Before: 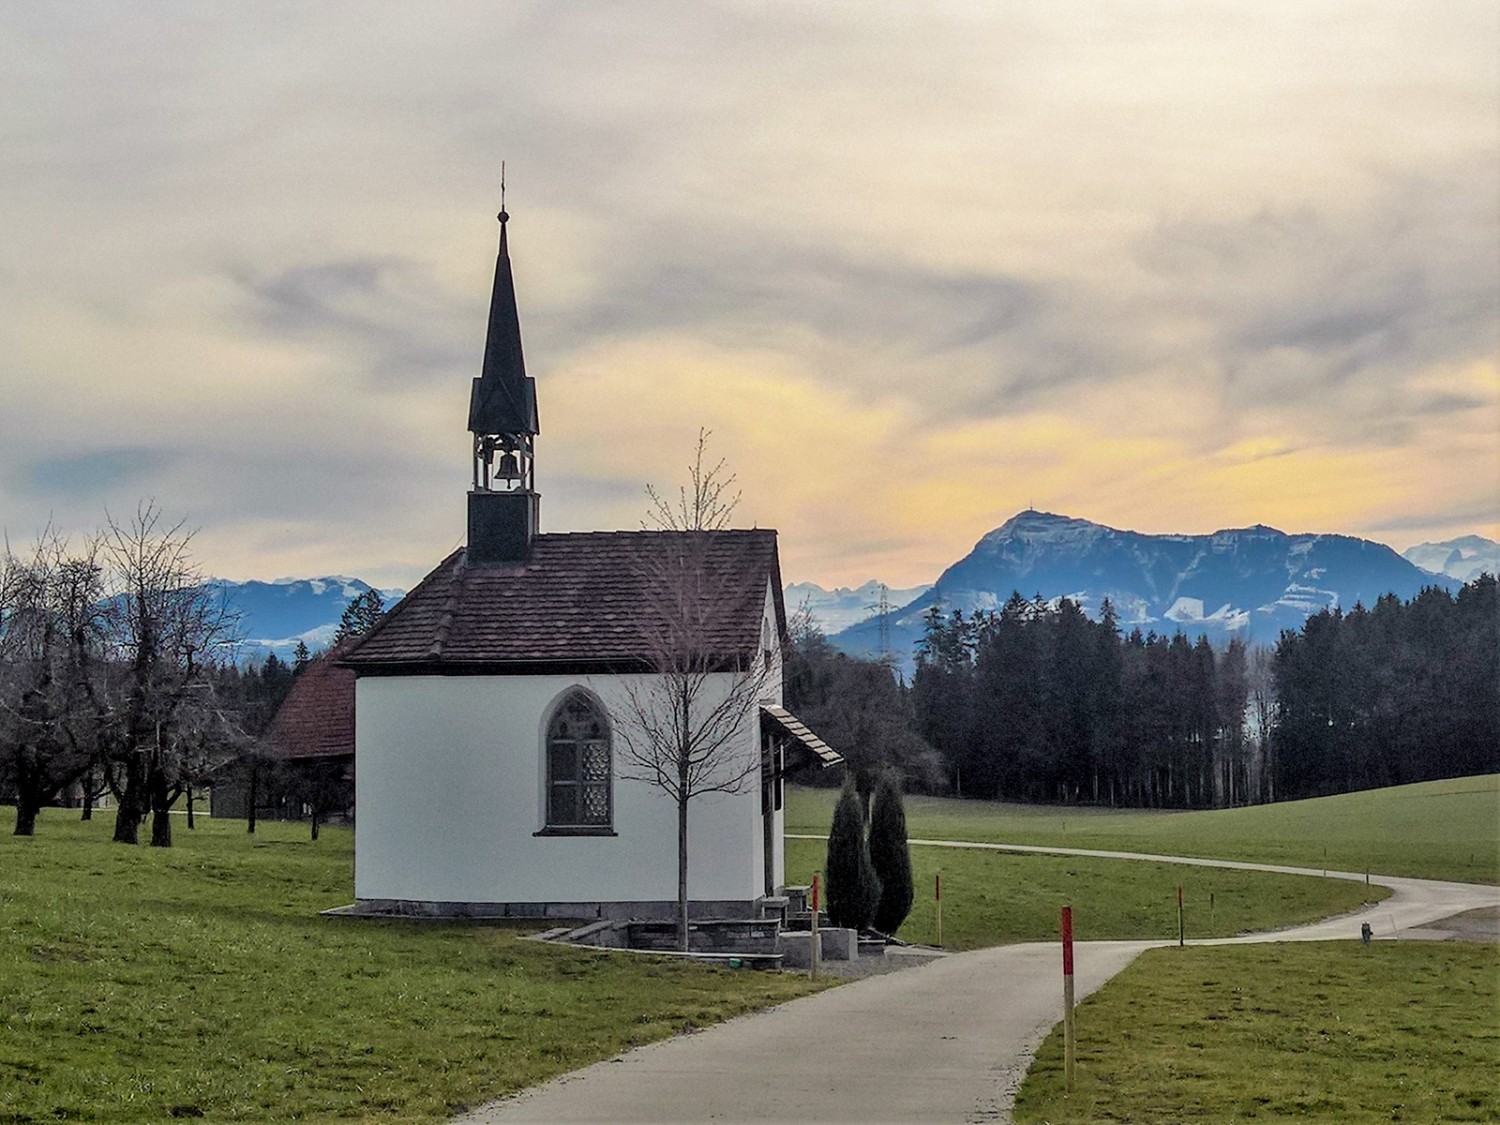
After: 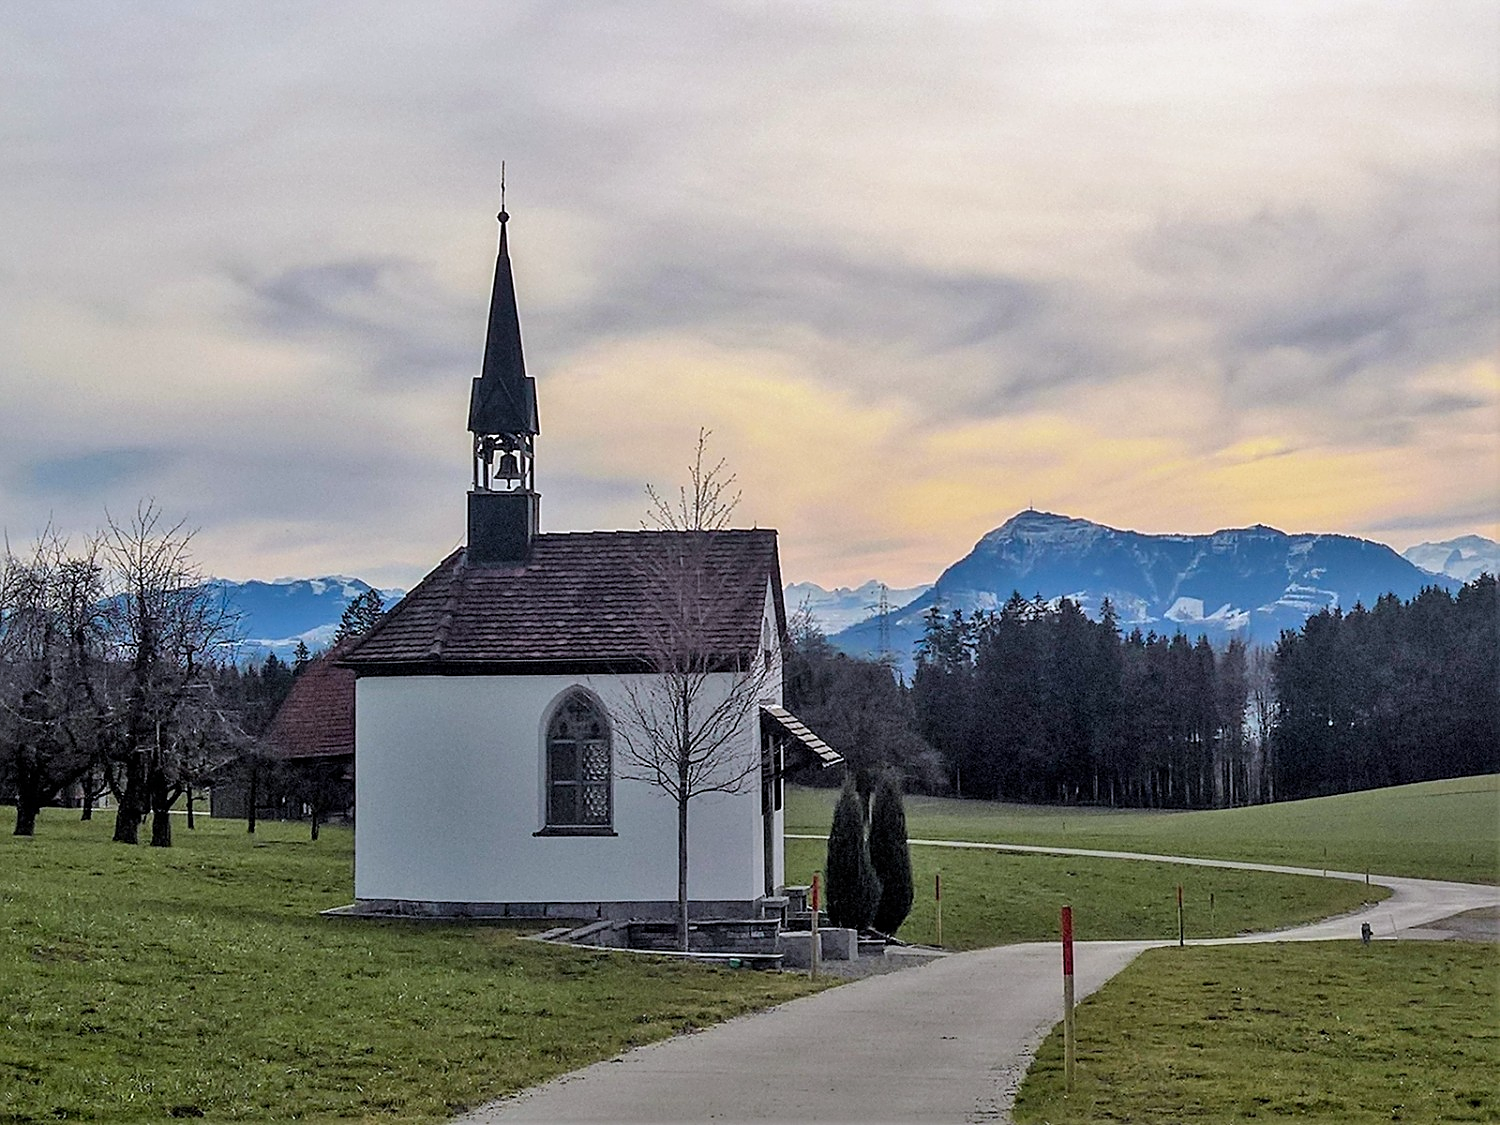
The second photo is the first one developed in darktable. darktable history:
sharpen: on, module defaults
color calibration: illuminant as shot in camera, x 0.358, y 0.373, temperature 4628.91 K
